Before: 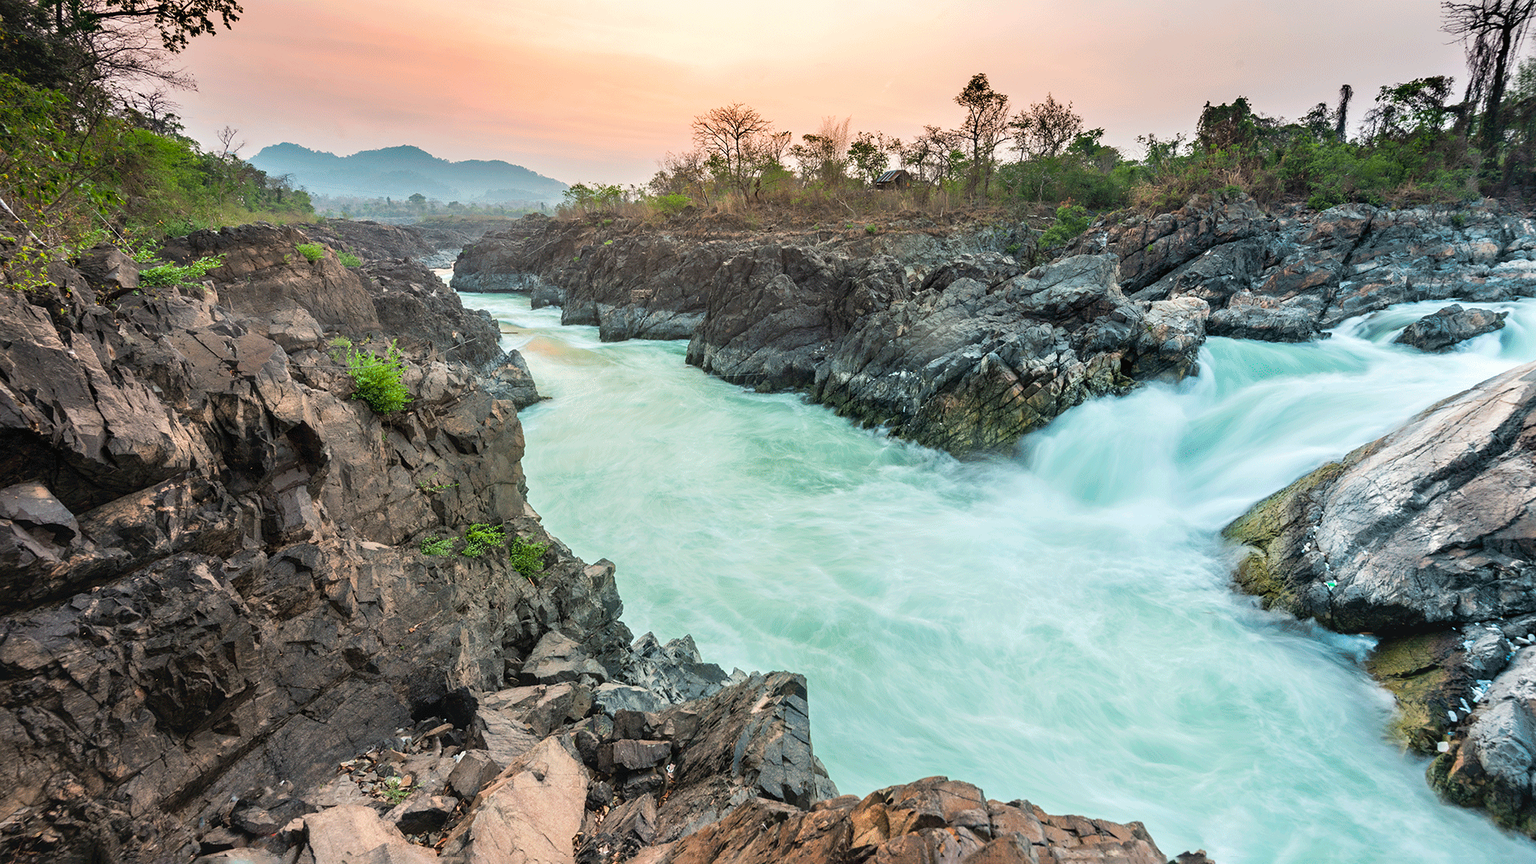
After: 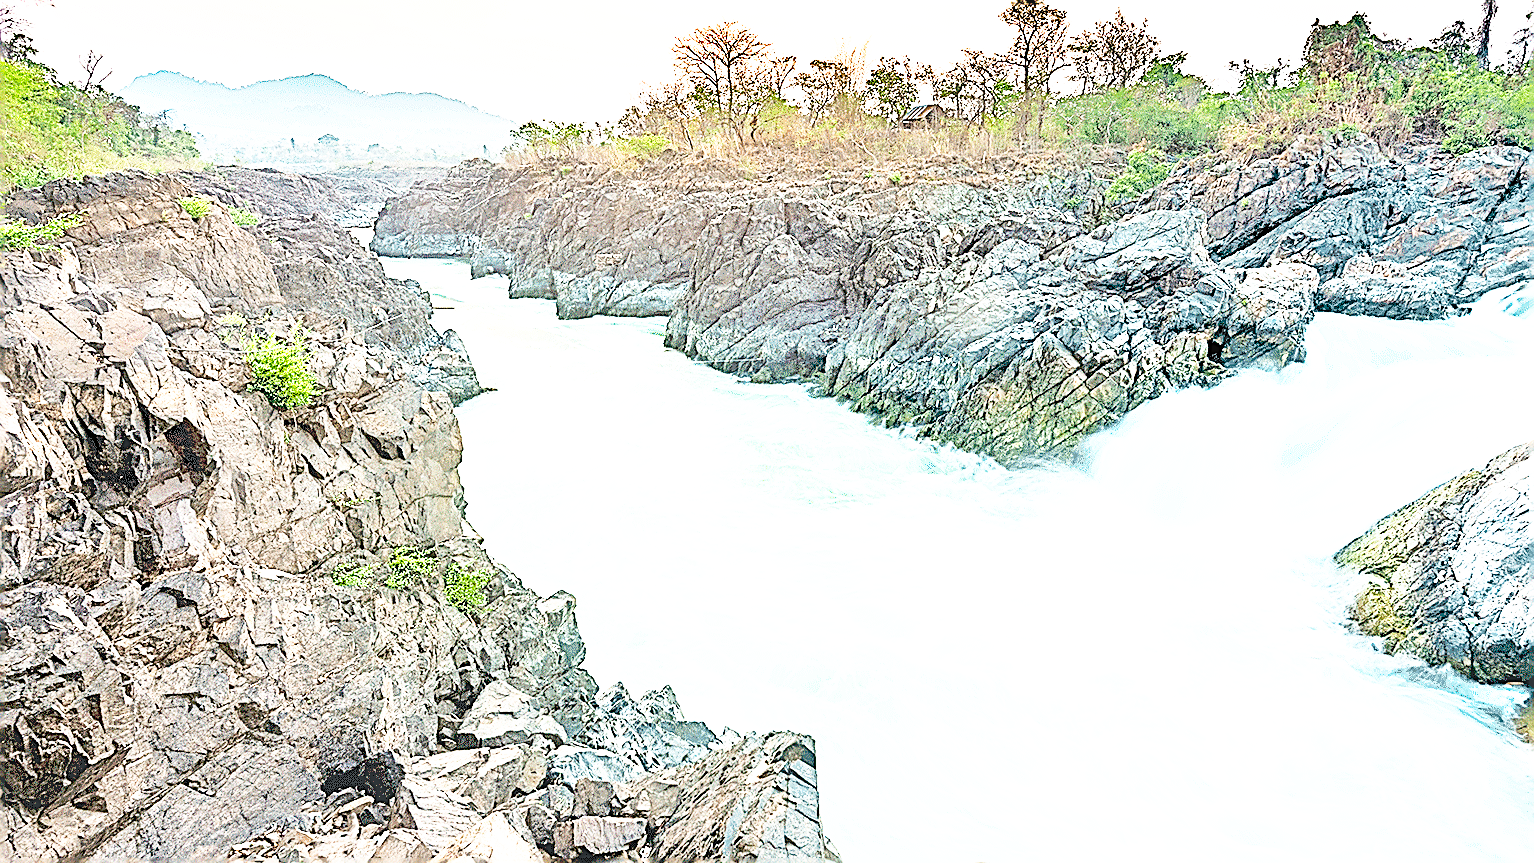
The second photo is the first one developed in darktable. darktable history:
base curve: curves: ch0 [(0, 0) (0.012, 0.01) (0.073, 0.168) (0.31, 0.711) (0.645, 0.957) (1, 1)], preserve colors none
crop and rotate: left 10.071%, top 10.071%, right 10.02%, bottom 10.02%
sharpen: amount 2
exposure: black level correction 0, exposure 1 EV, compensate exposure bias true, compensate highlight preservation false
tone equalizer: -7 EV 0.15 EV, -6 EV 0.6 EV, -5 EV 1.15 EV, -4 EV 1.33 EV, -3 EV 1.15 EV, -2 EV 0.6 EV, -1 EV 0.15 EV, mask exposure compensation -0.5 EV
